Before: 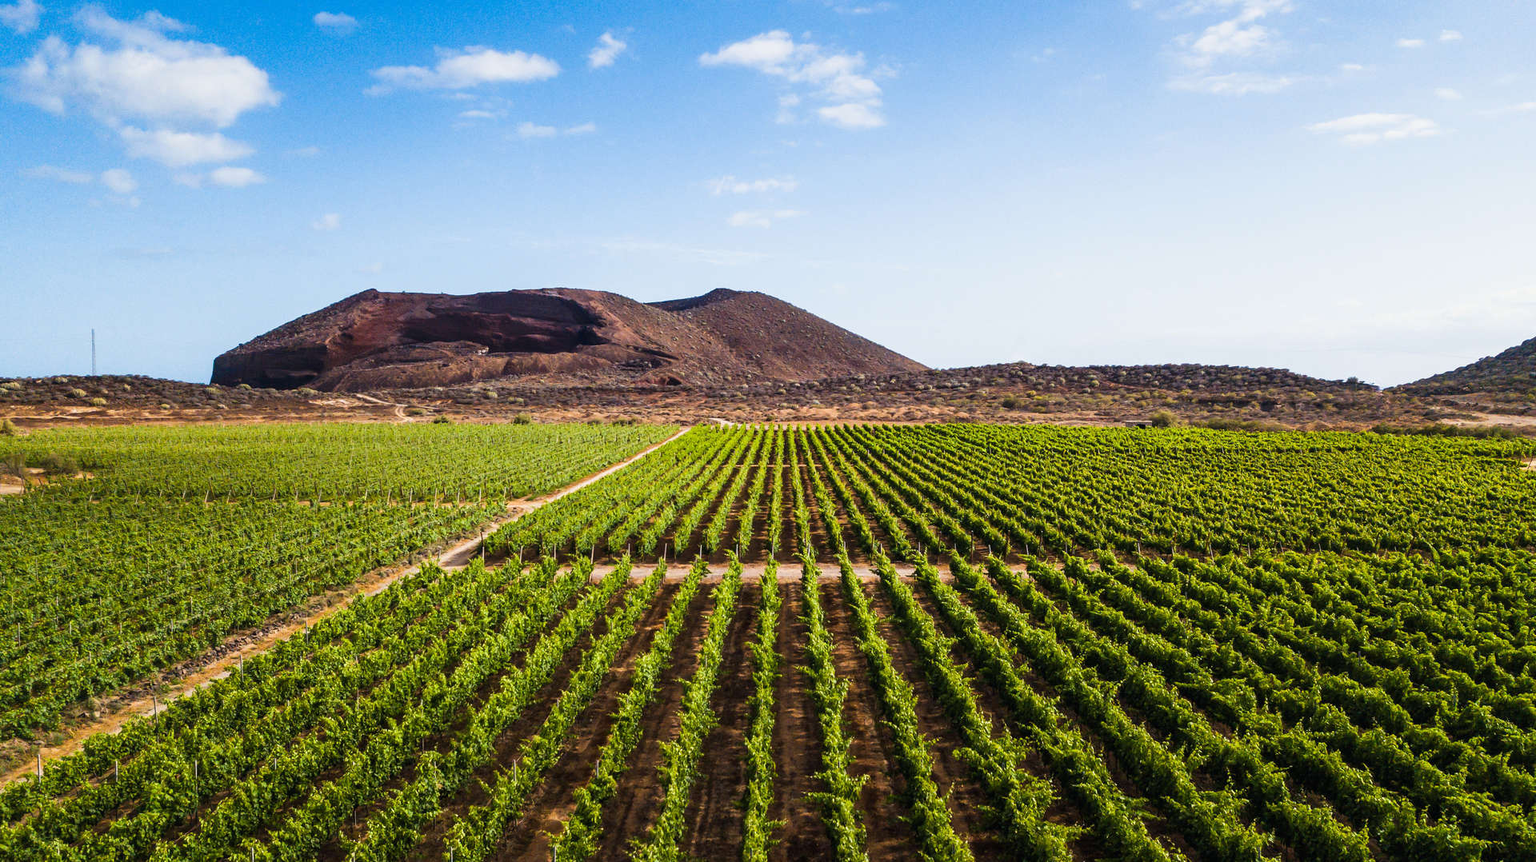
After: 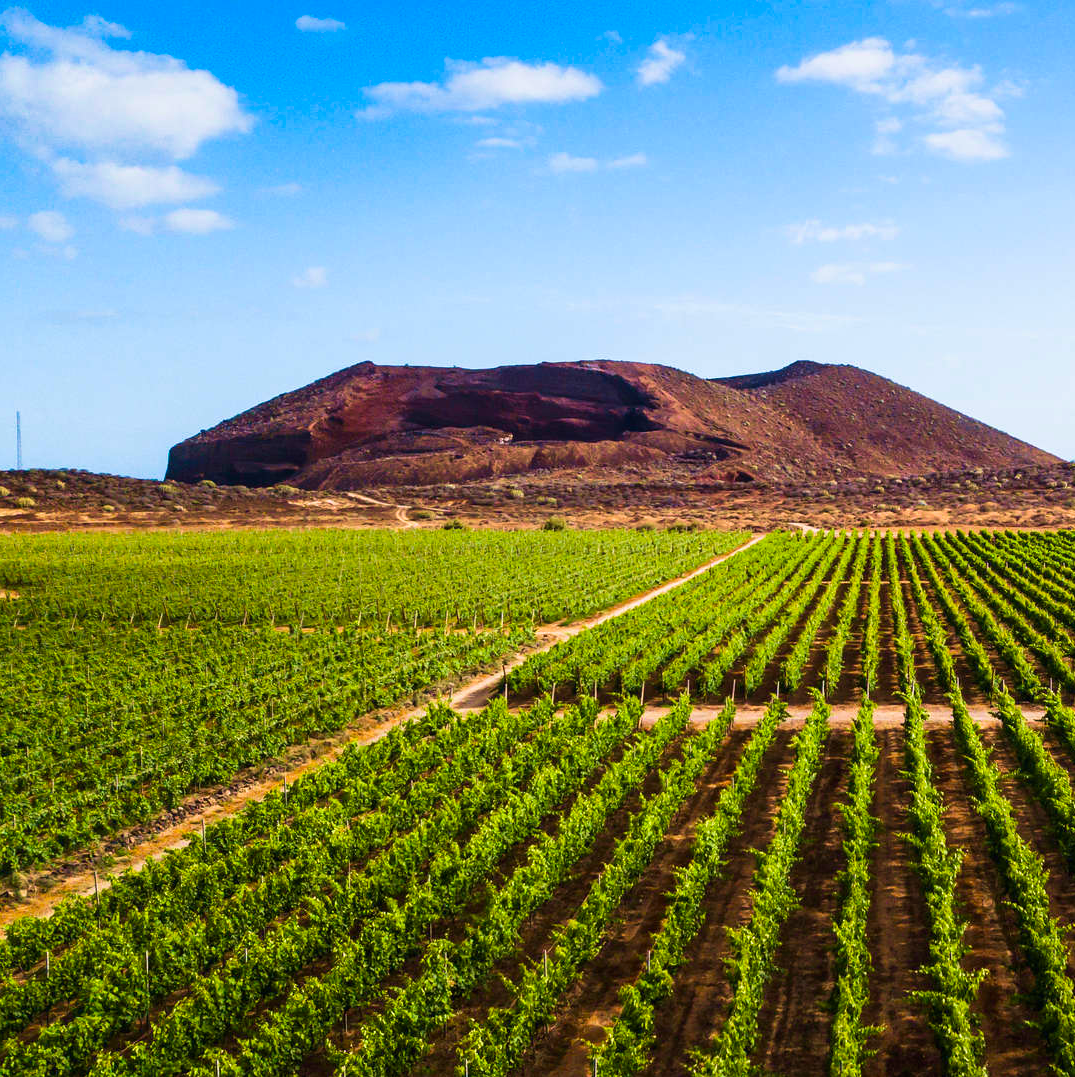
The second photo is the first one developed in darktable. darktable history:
crop: left 5.125%, right 38.859%
velvia: strength 49.9%
contrast brightness saturation: contrast 0.09, saturation 0.28
